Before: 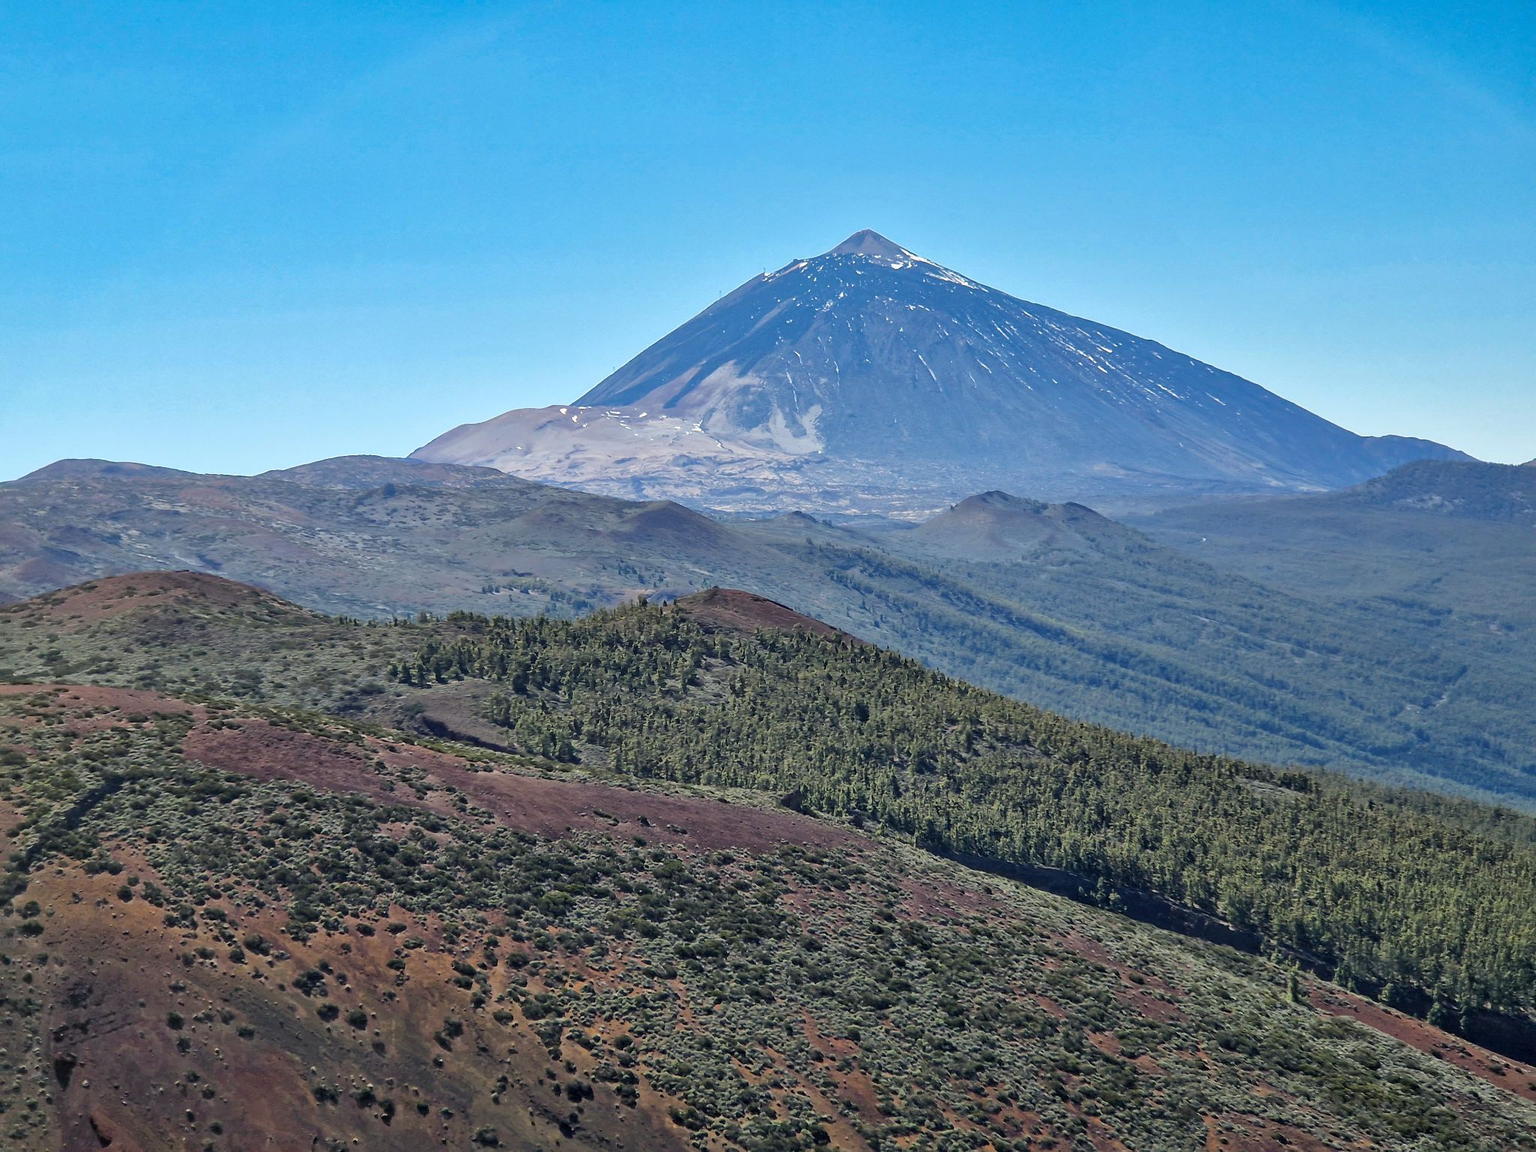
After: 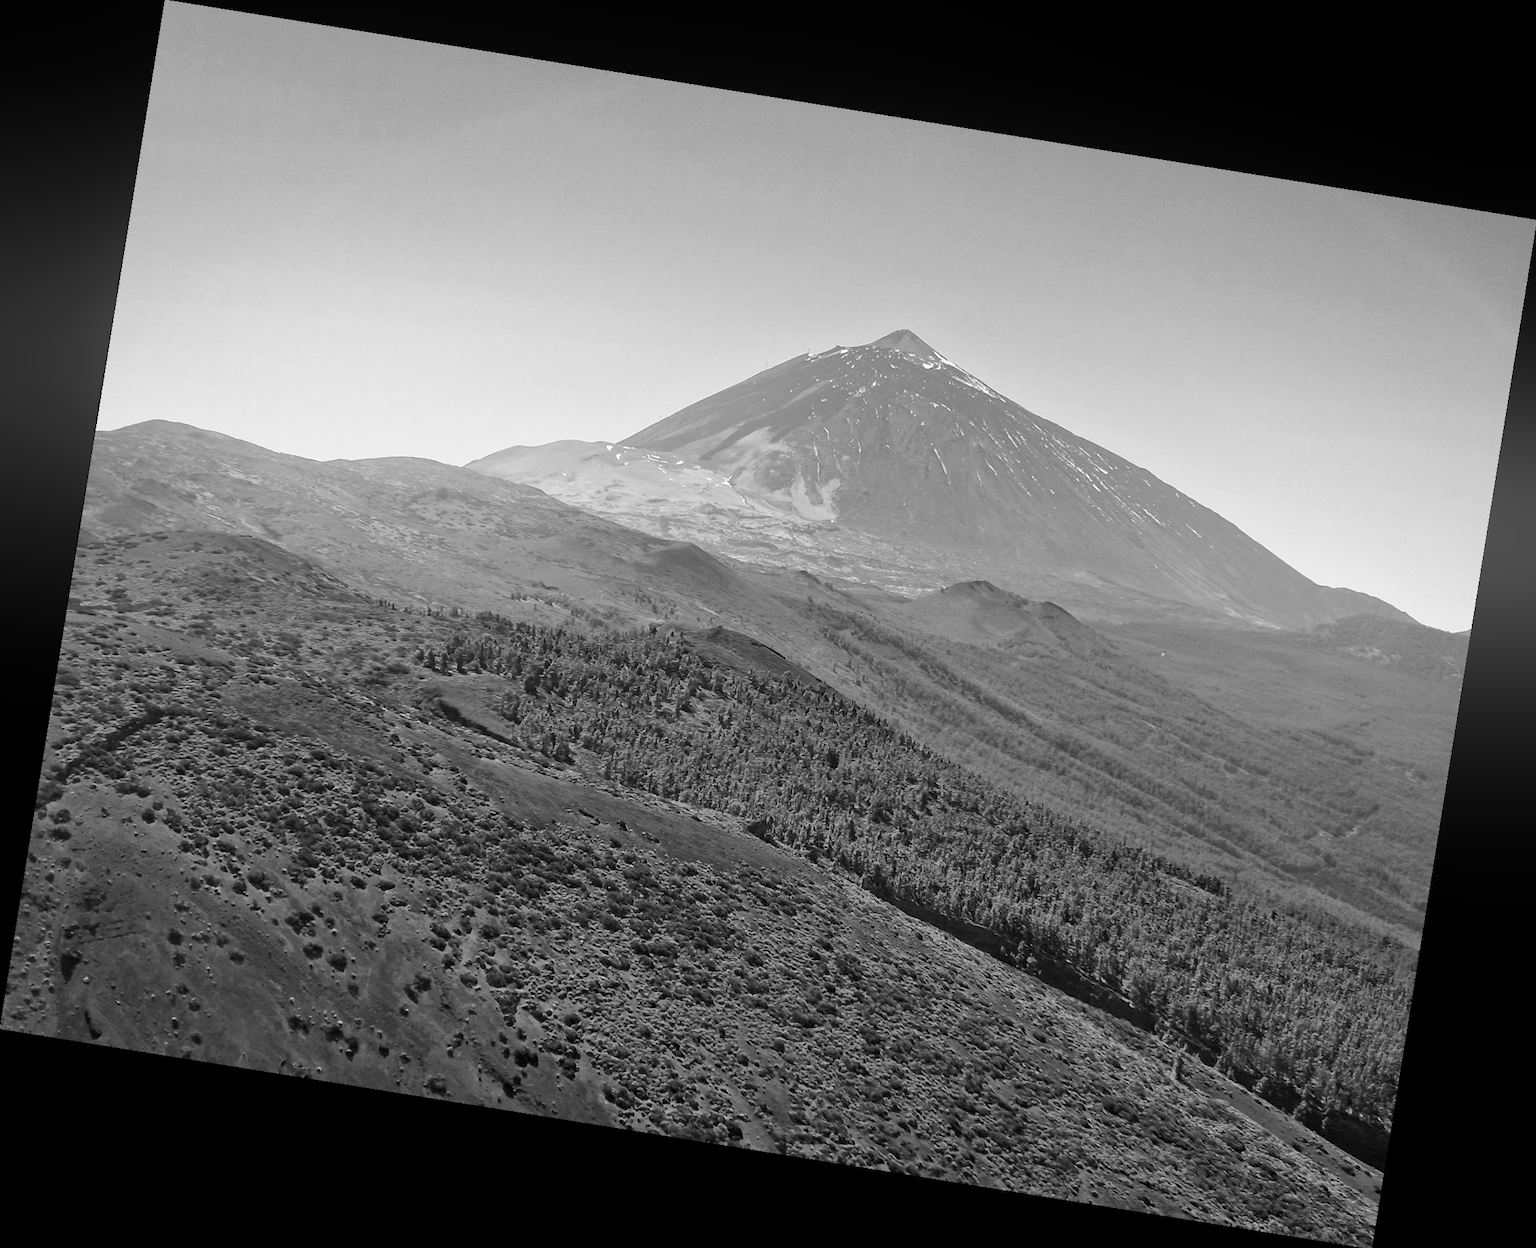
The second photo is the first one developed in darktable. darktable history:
color contrast: green-magenta contrast 1.73, blue-yellow contrast 1.15
color correction: highlights a* 17.88, highlights b* 18.79
bloom: size 40%
color zones: curves: ch1 [(0, -0.014) (0.143, -0.013) (0.286, -0.013) (0.429, -0.016) (0.571, -0.019) (0.714, -0.015) (0.857, 0.002) (1, -0.014)]
rotate and perspective: rotation 9.12°, automatic cropping off
